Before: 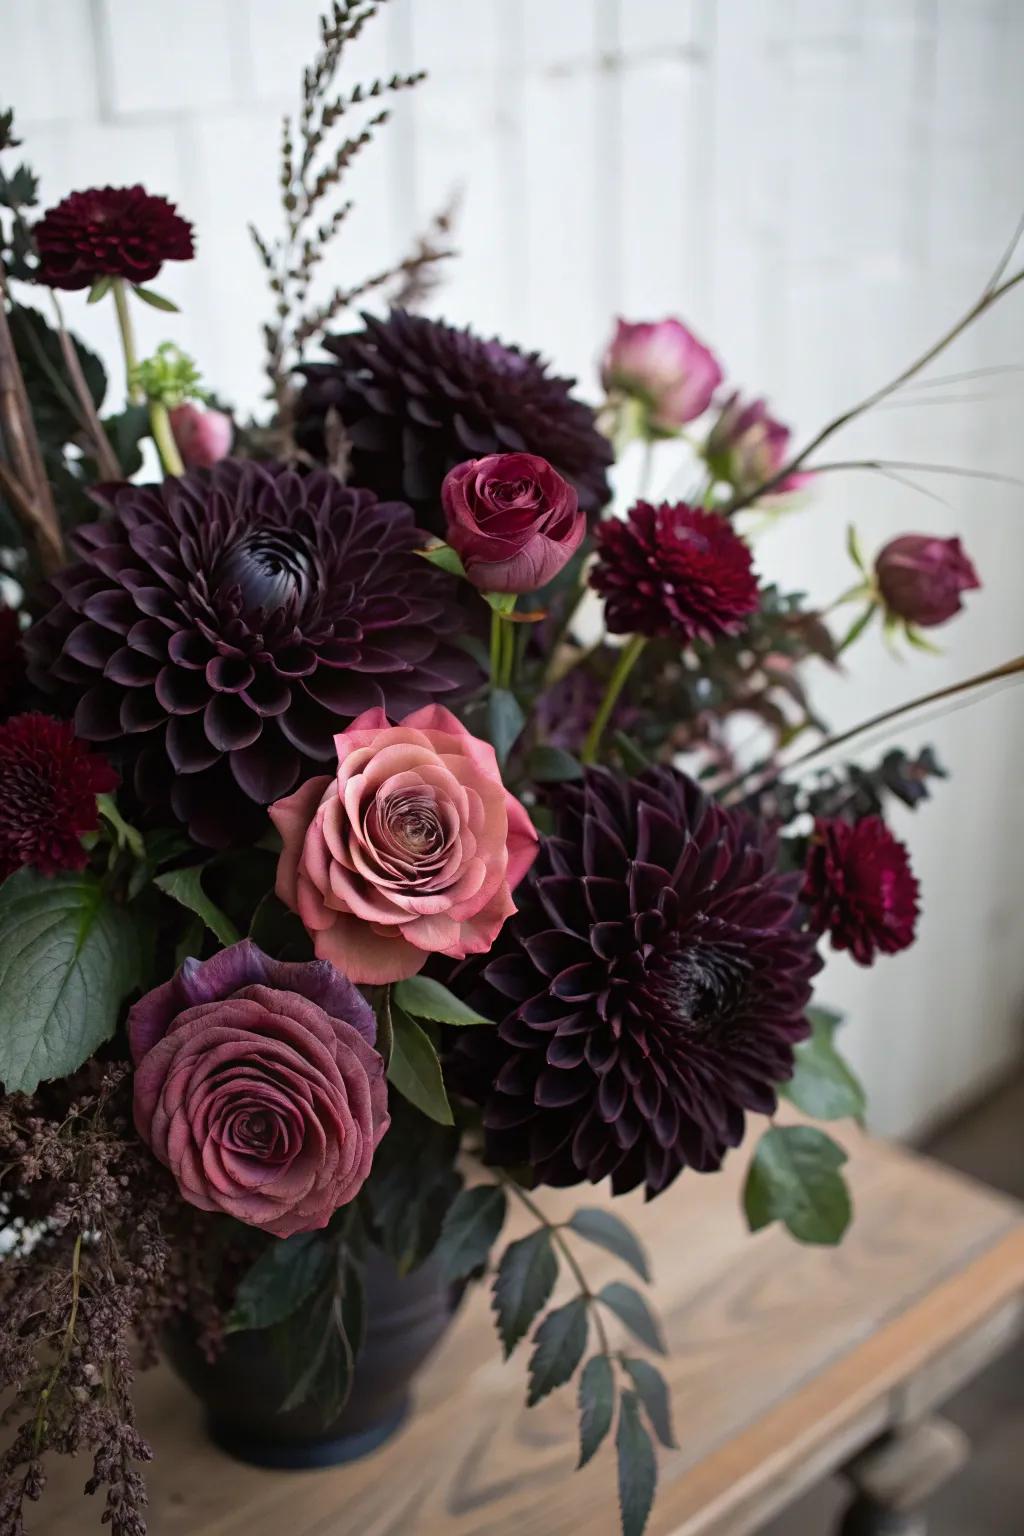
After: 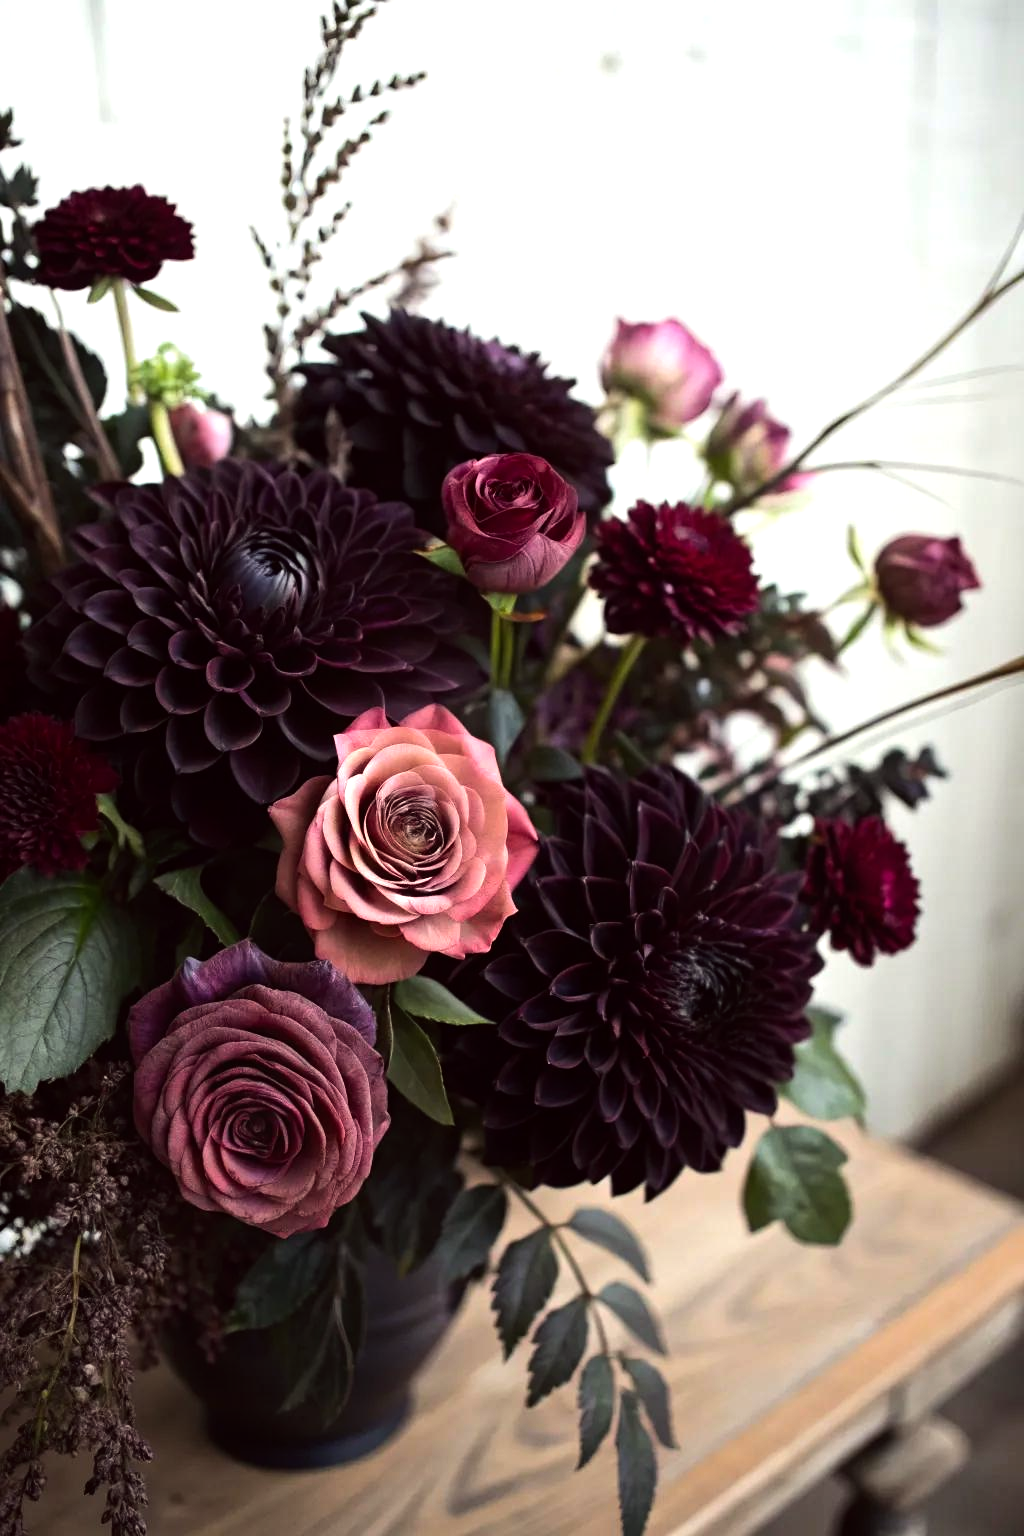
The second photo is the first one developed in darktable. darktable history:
tone equalizer: -8 EV -0.75 EV, -7 EV -0.7 EV, -6 EV -0.6 EV, -5 EV -0.4 EV, -3 EV 0.4 EV, -2 EV 0.6 EV, -1 EV 0.7 EV, +0 EV 0.75 EV, edges refinement/feathering 500, mask exposure compensation -1.57 EV, preserve details no
color correction: highlights a* -0.95, highlights b* 4.5, shadows a* 3.55
